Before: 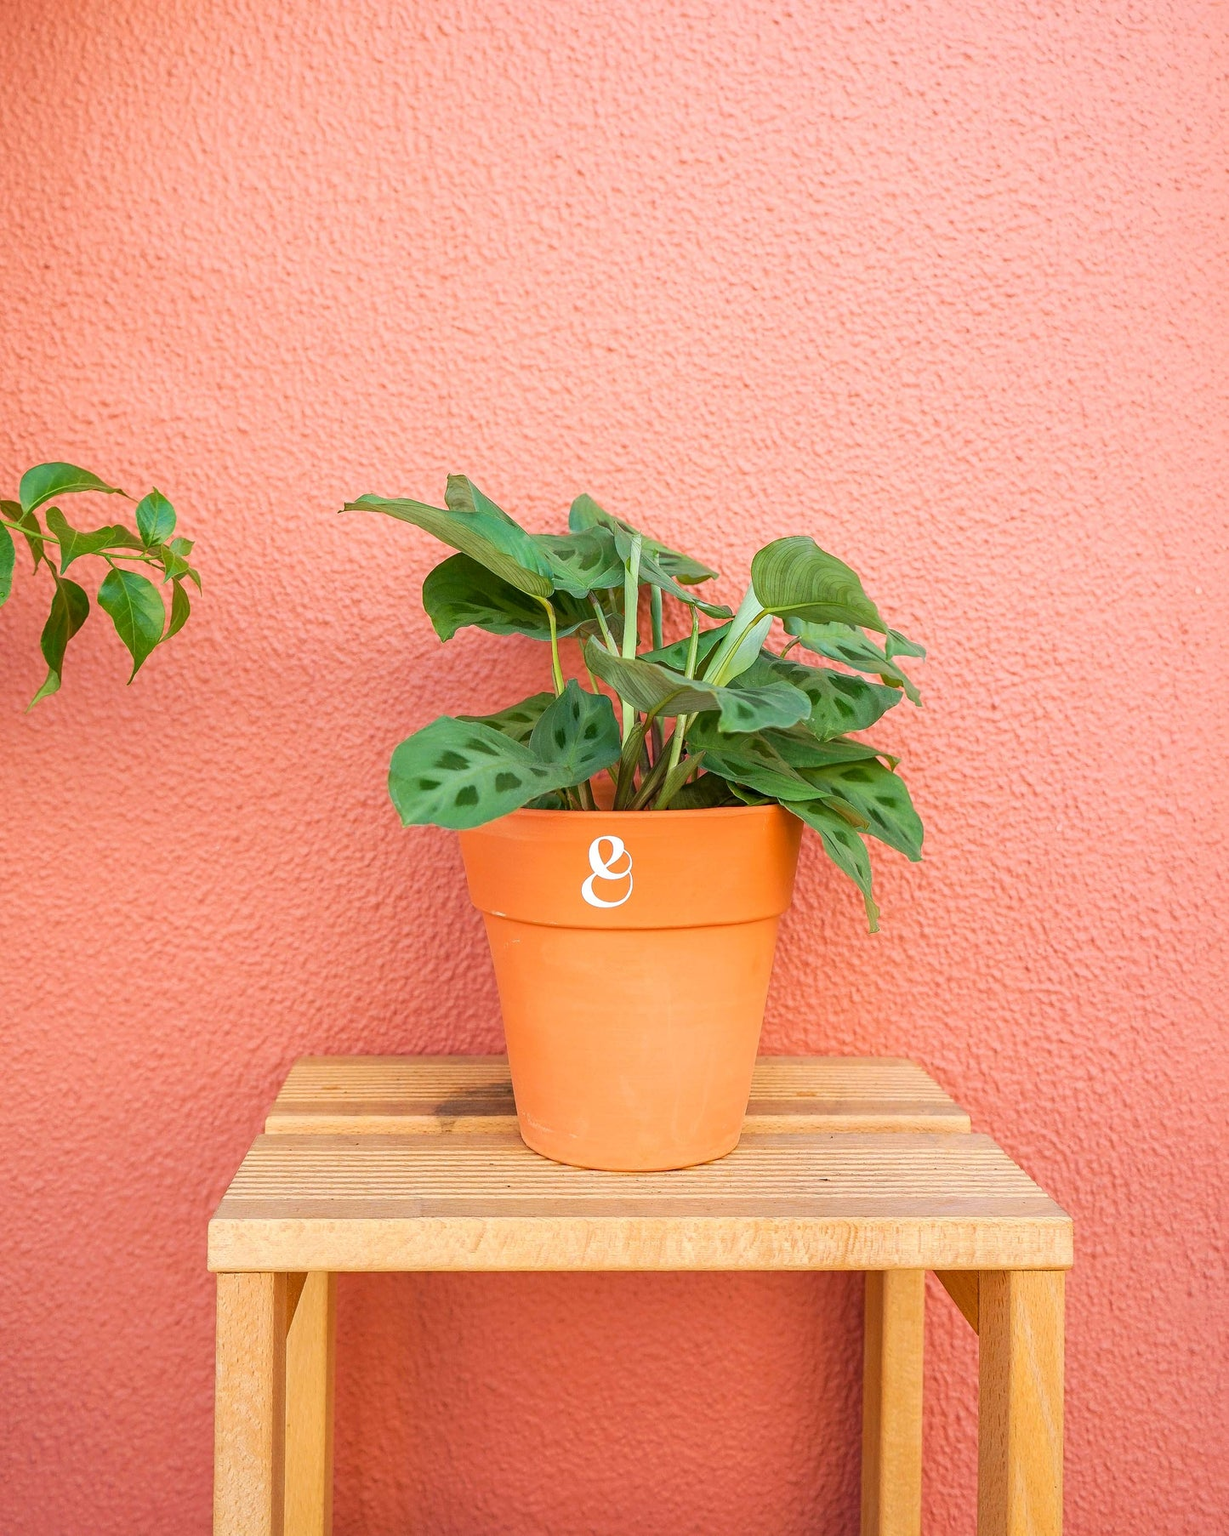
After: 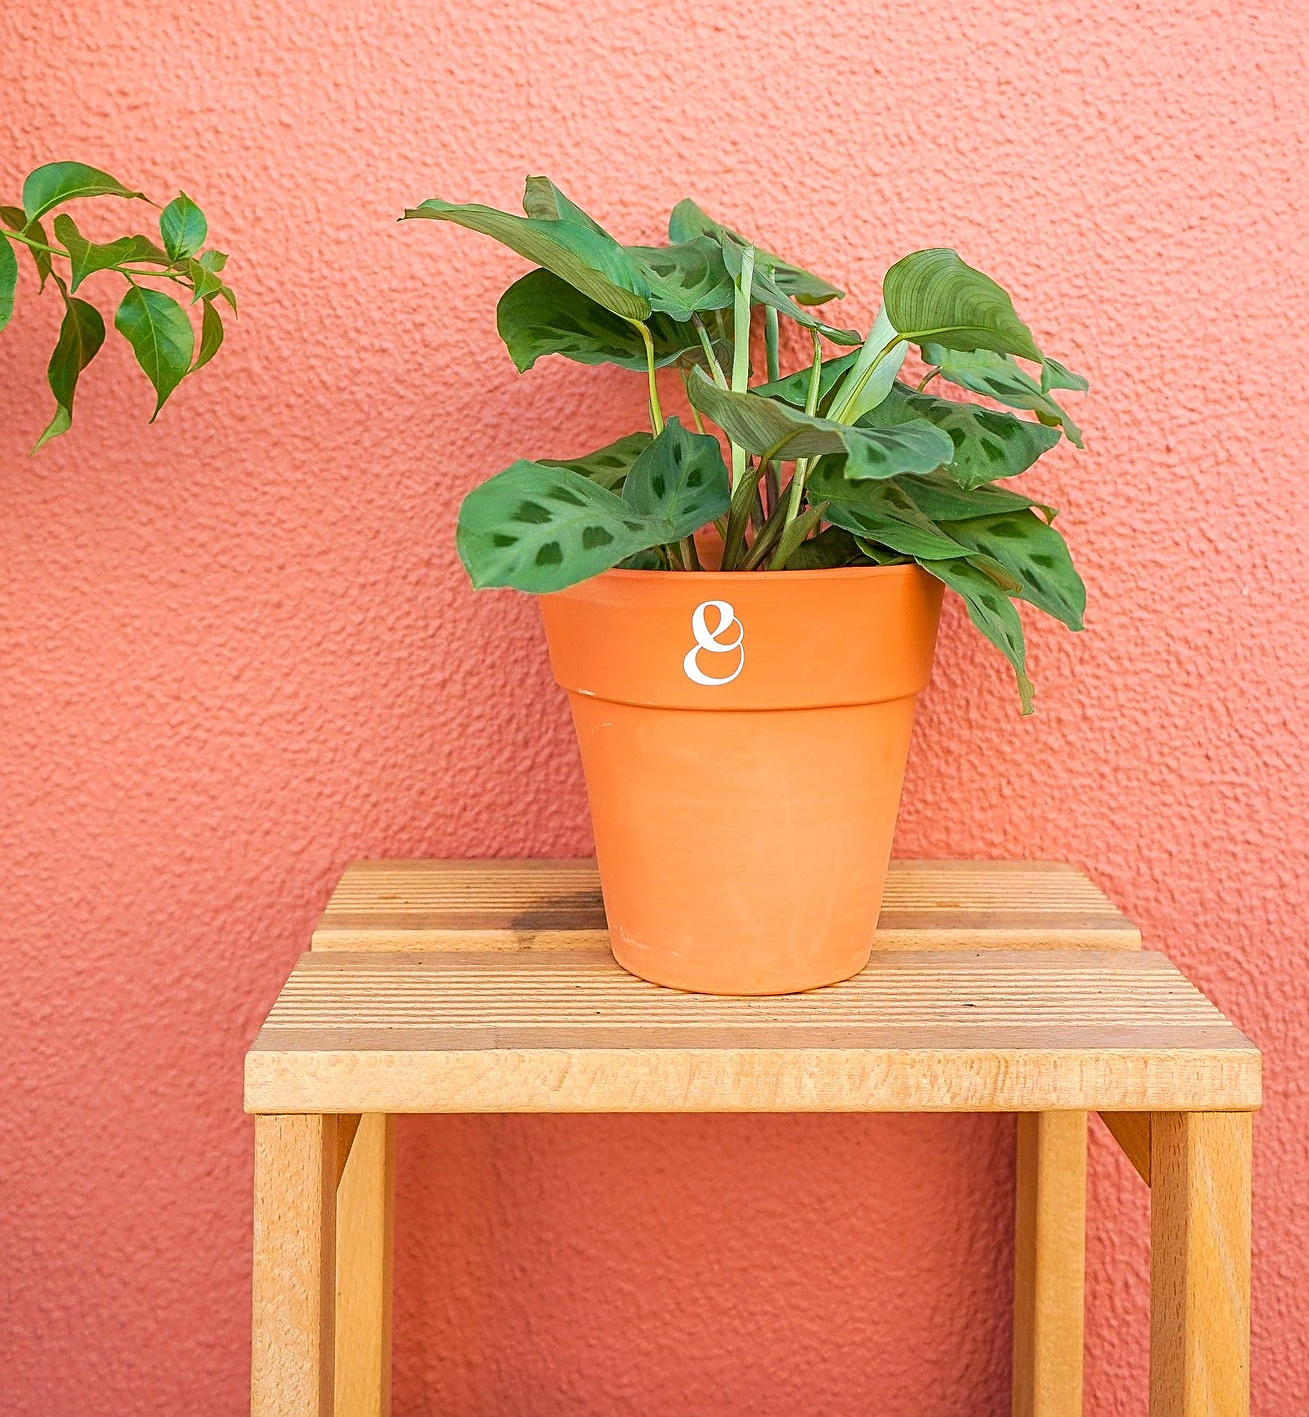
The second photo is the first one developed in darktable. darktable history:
crop: top 21.152%, right 9.407%, bottom 0.341%
sharpen: on, module defaults
